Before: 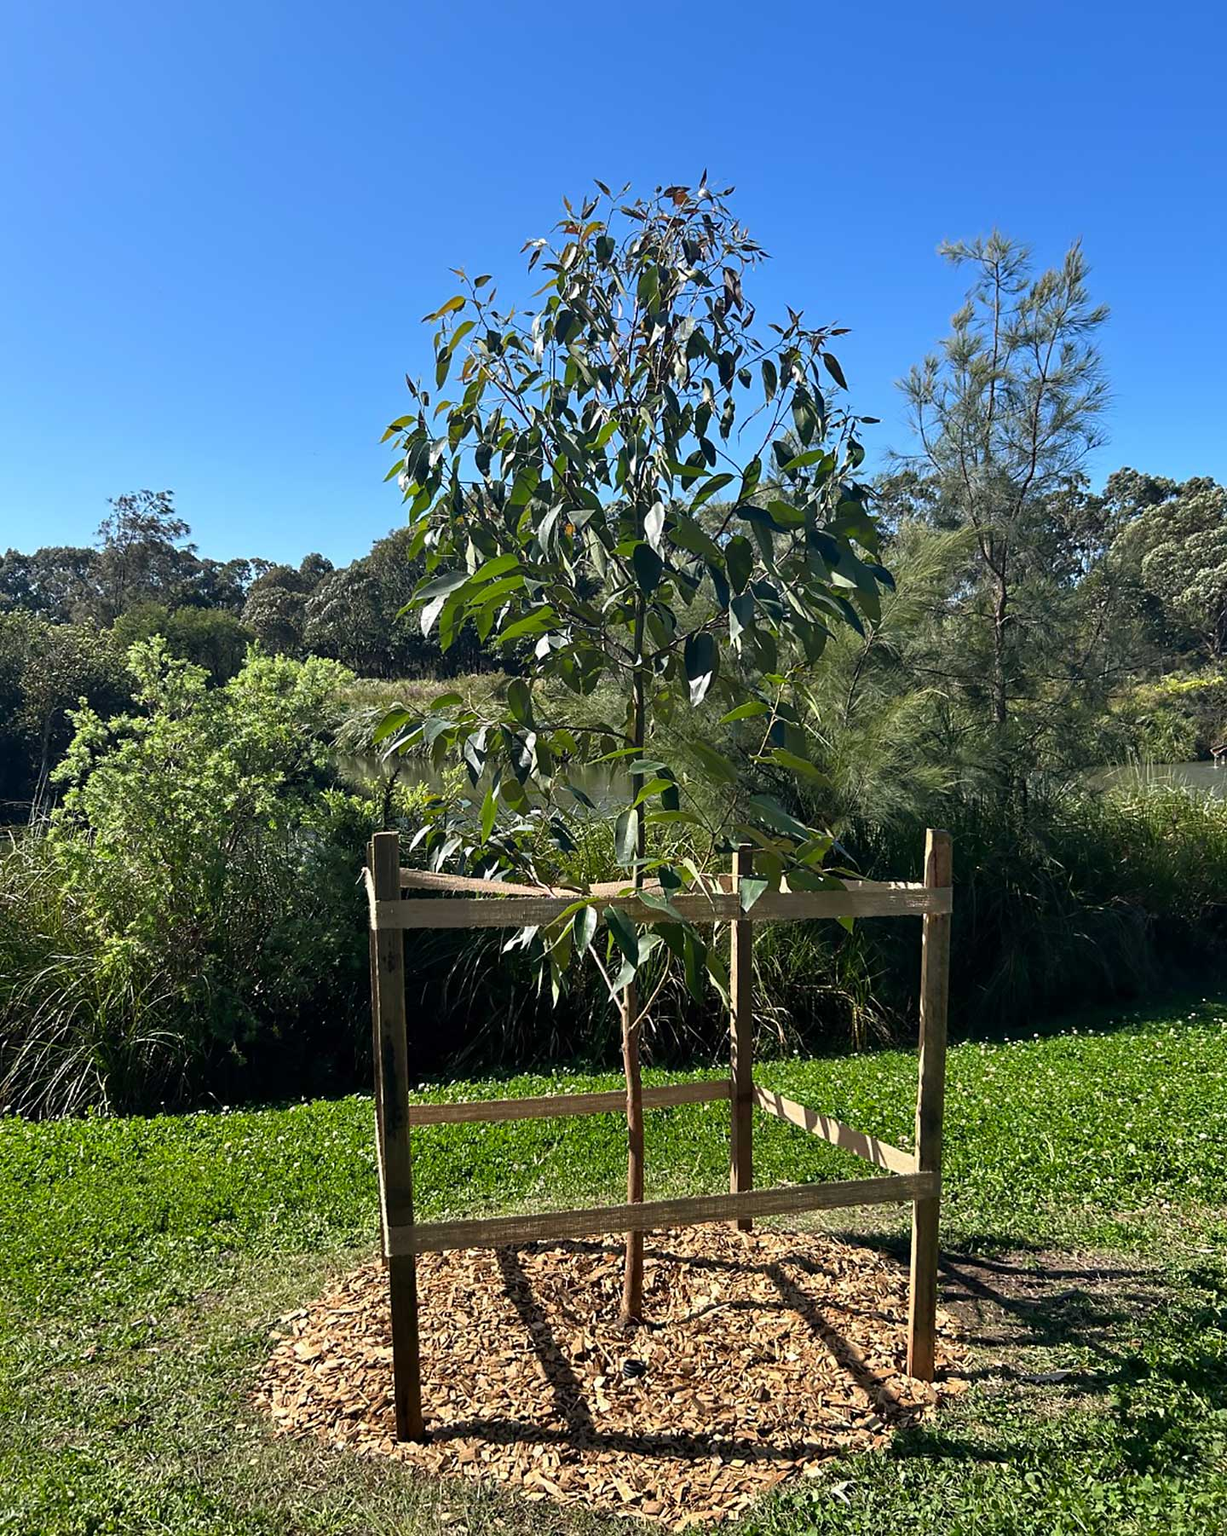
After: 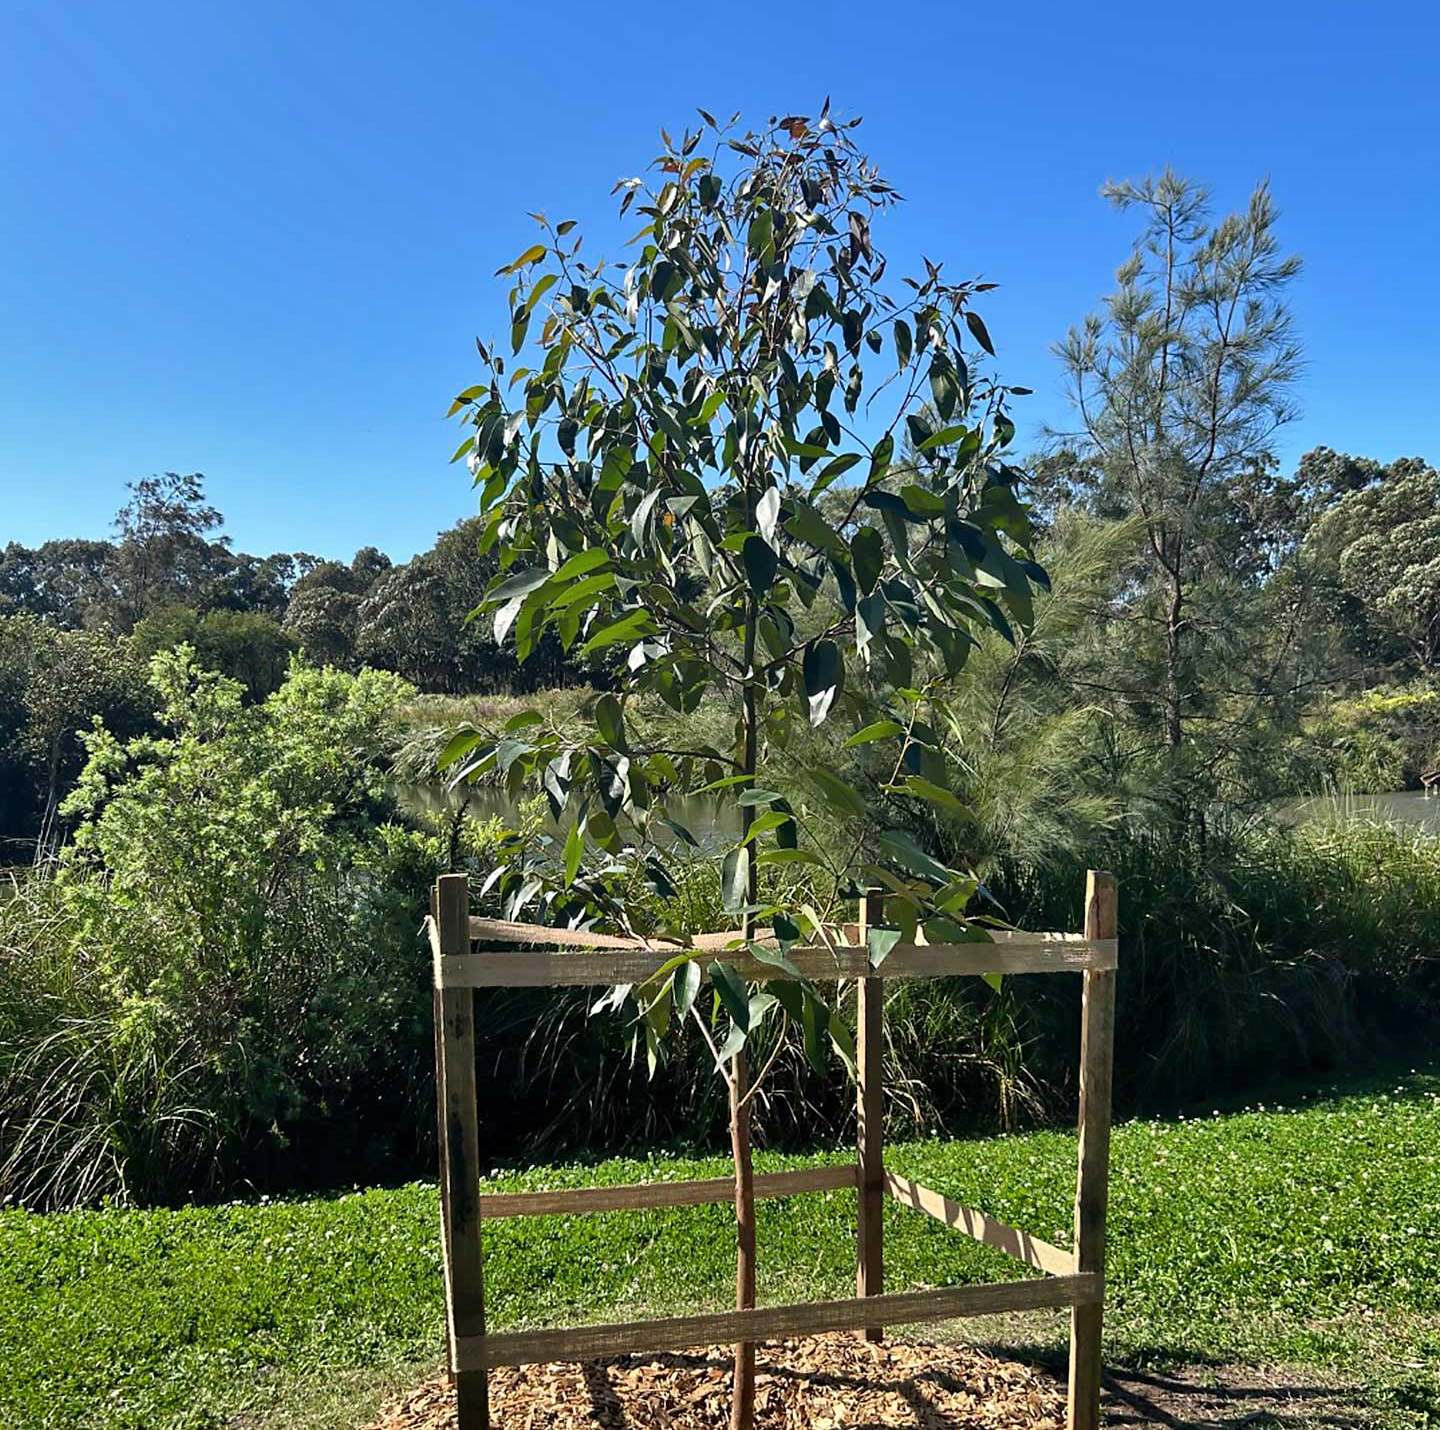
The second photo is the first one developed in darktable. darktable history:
crop and rotate: top 5.667%, bottom 14.937%
shadows and highlights: low approximation 0.01, soften with gaussian
